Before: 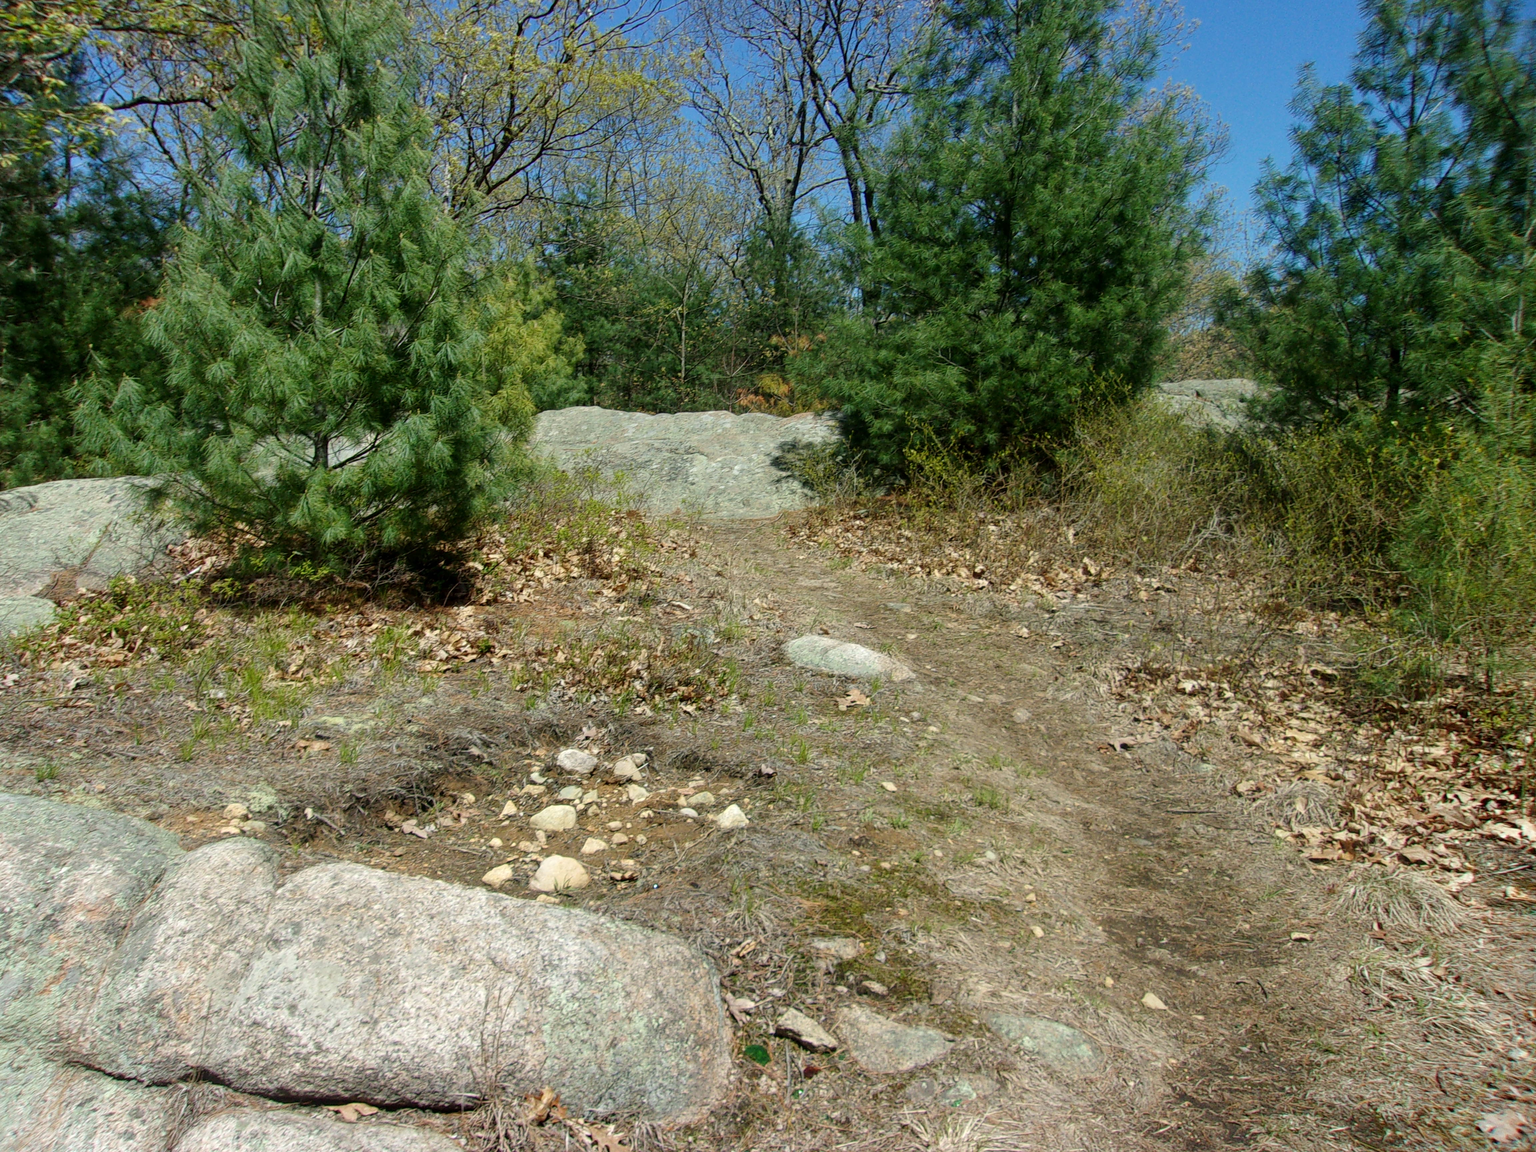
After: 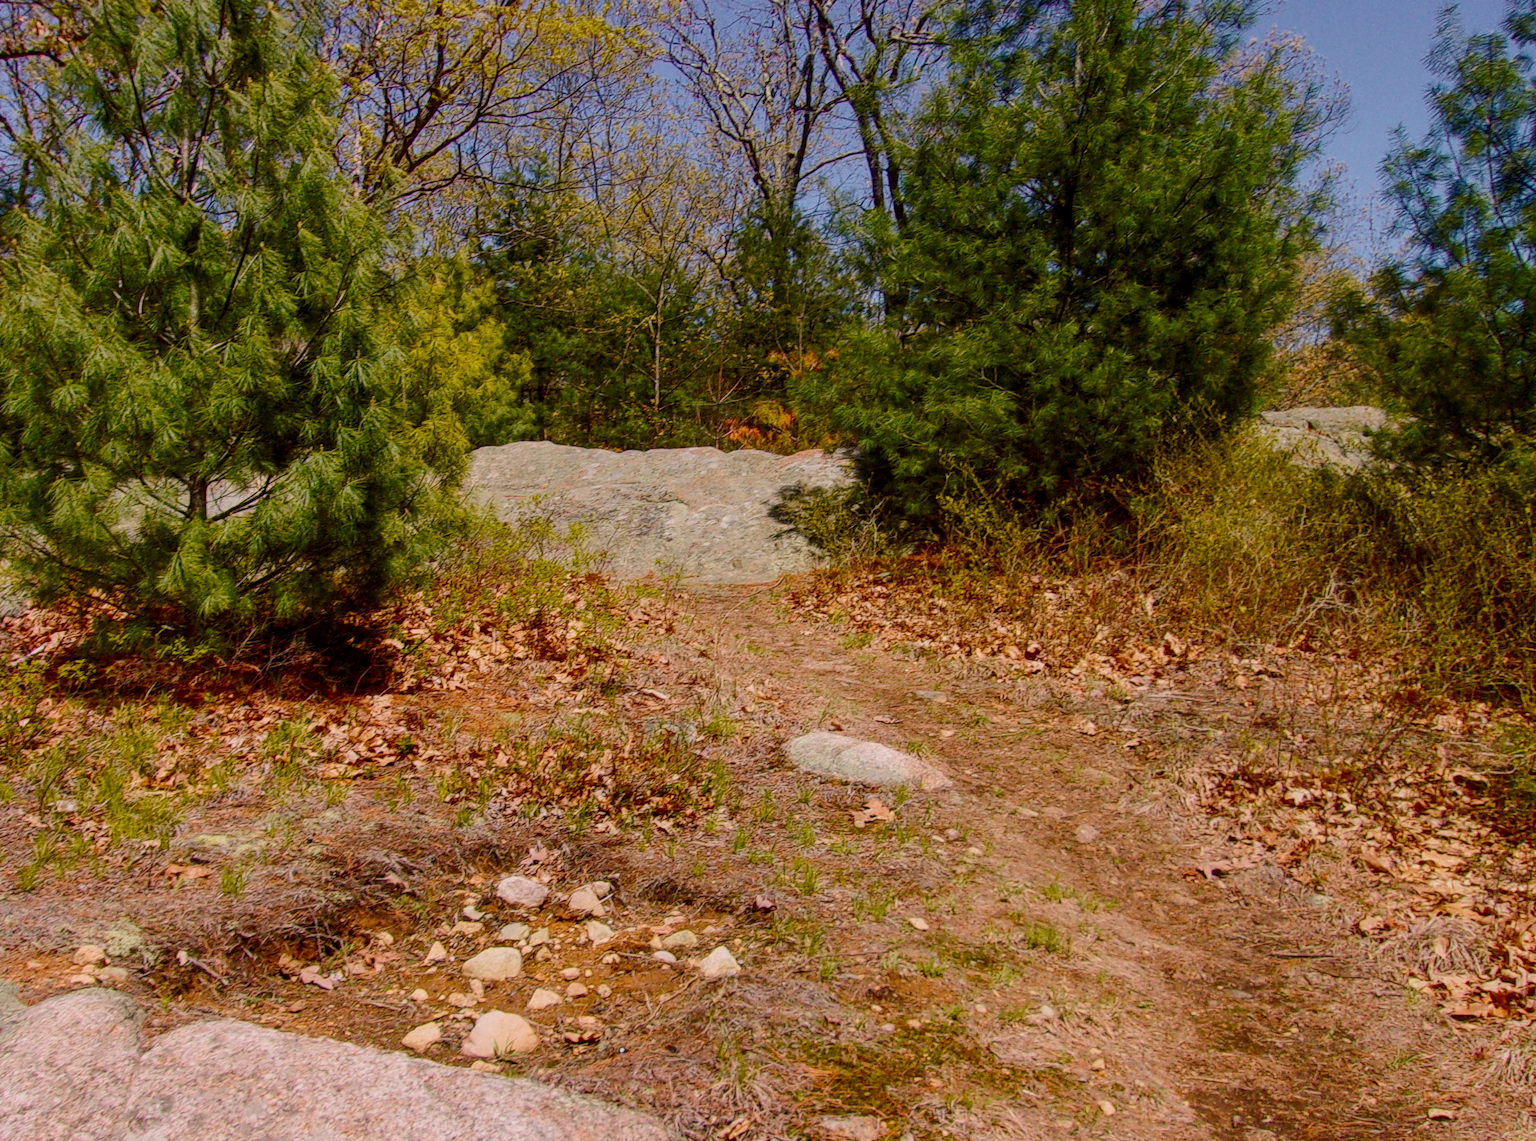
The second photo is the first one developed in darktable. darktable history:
tone curve: curves: ch0 [(0, 0.023) (0.103, 0.087) (0.295, 0.297) (0.445, 0.531) (0.553, 0.665) (0.735, 0.843) (0.994, 1)]; ch1 [(0, 0) (0.414, 0.395) (0.447, 0.447) (0.485, 0.495) (0.512, 0.523) (0.542, 0.581) (0.581, 0.632) (0.646, 0.715) (1, 1)]; ch2 [(0, 0) (0.369, 0.388) (0.449, 0.431) (0.478, 0.471) (0.516, 0.517) (0.579, 0.624) (0.674, 0.775) (1, 1)], color space Lab, independent channels, preserve colors none
color balance rgb: shadows lift › chroma 1%, shadows lift › hue 113°, highlights gain › chroma 0.2%, highlights gain › hue 333°, perceptual saturation grading › global saturation 20%, perceptual saturation grading › highlights -50%, perceptual saturation grading › shadows 25%, contrast -20%
rgb levels: mode RGB, independent channels, levels [[0, 0.474, 1], [0, 0.5, 1], [0, 0.5, 1]]
local contrast: on, module defaults
crop and rotate: left 10.77%, top 5.1%, right 10.41%, bottom 16.76%
exposure: exposure -1 EV, compensate highlight preservation false
